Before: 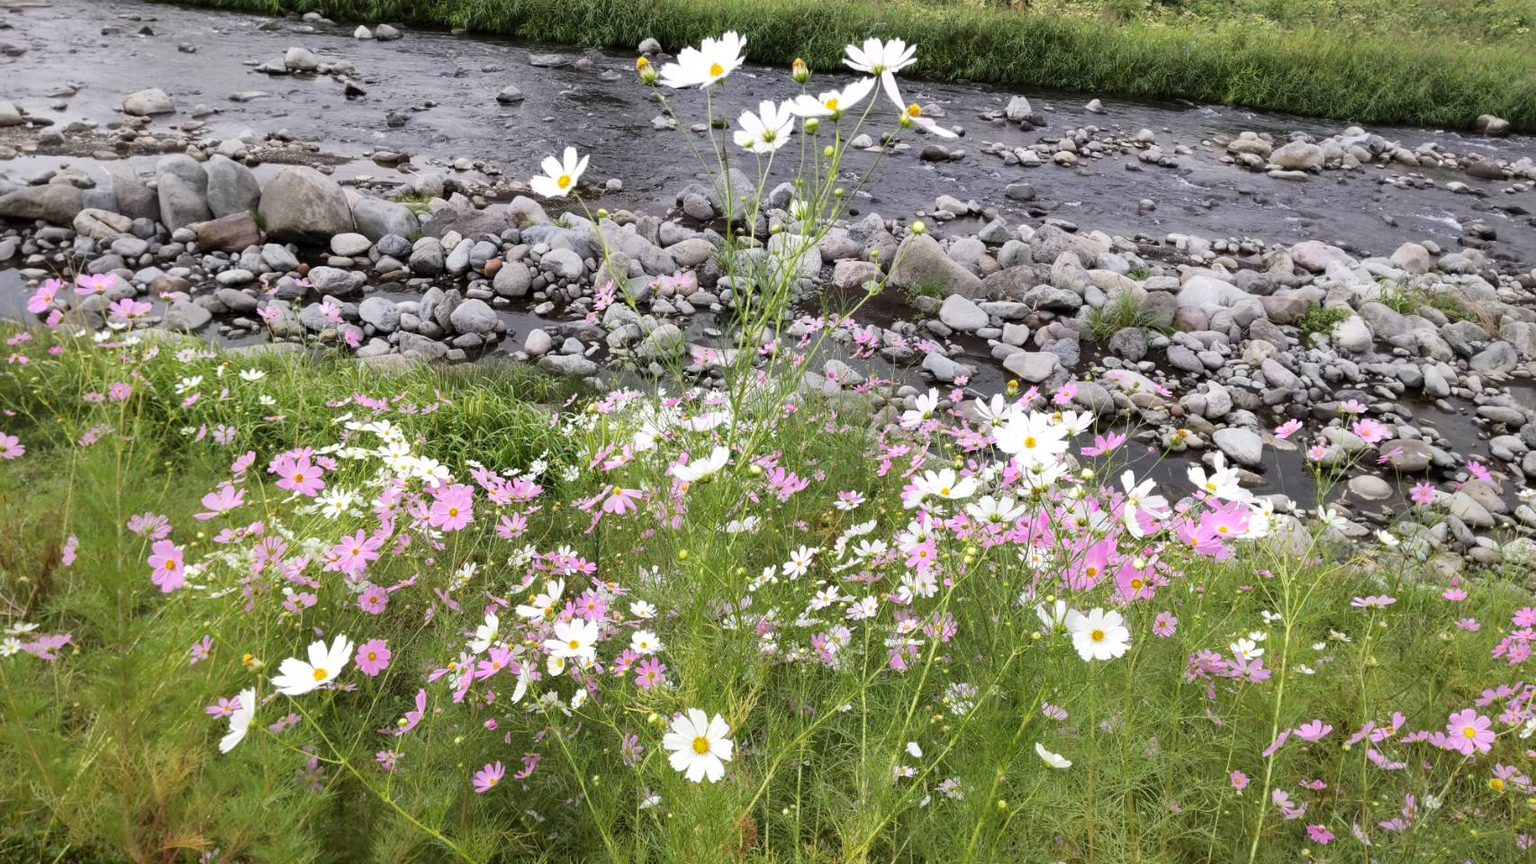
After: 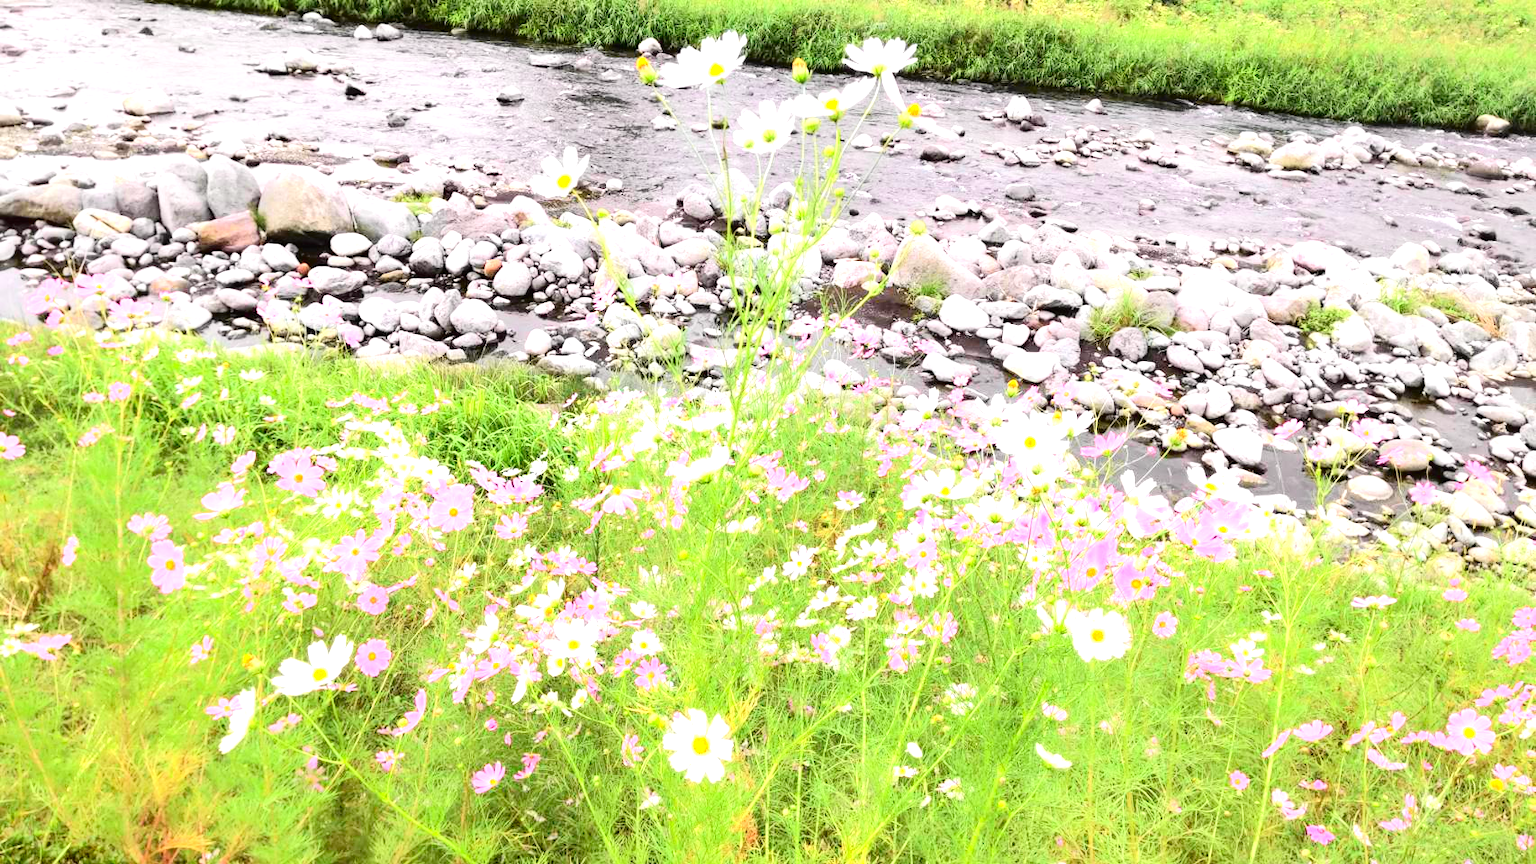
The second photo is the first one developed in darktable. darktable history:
contrast brightness saturation: contrast 0.03, brightness 0.056, saturation 0.122
tone curve: curves: ch0 [(0, 0.014) (0.17, 0.099) (0.392, 0.438) (0.725, 0.828) (0.872, 0.918) (1, 0.981)]; ch1 [(0, 0) (0.402, 0.36) (0.489, 0.491) (0.5, 0.503) (0.515, 0.52) (0.545, 0.574) (0.615, 0.662) (0.701, 0.725) (1, 1)]; ch2 [(0, 0) (0.42, 0.458) (0.485, 0.499) (0.503, 0.503) (0.531, 0.542) (0.561, 0.594) (0.644, 0.694) (0.717, 0.753) (1, 0.991)], color space Lab, independent channels, preserve colors none
exposure: black level correction 0, exposure 1.458 EV, compensate highlight preservation false
tone equalizer: edges refinement/feathering 500, mask exposure compensation -1.57 EV, preserve details no
